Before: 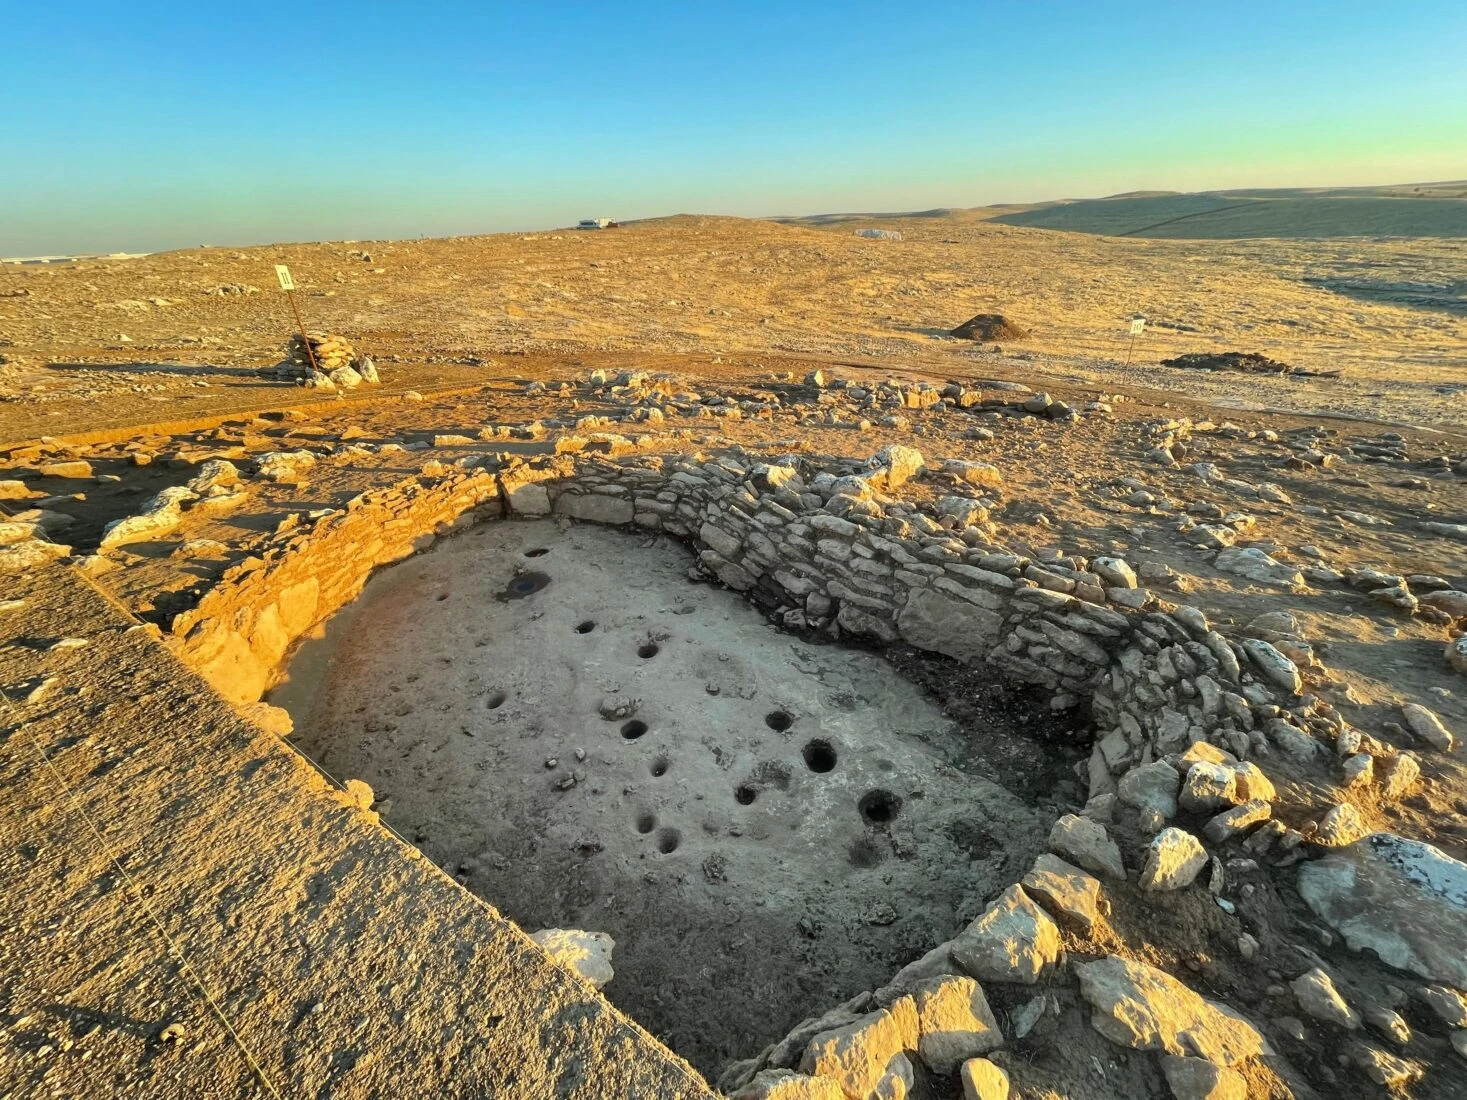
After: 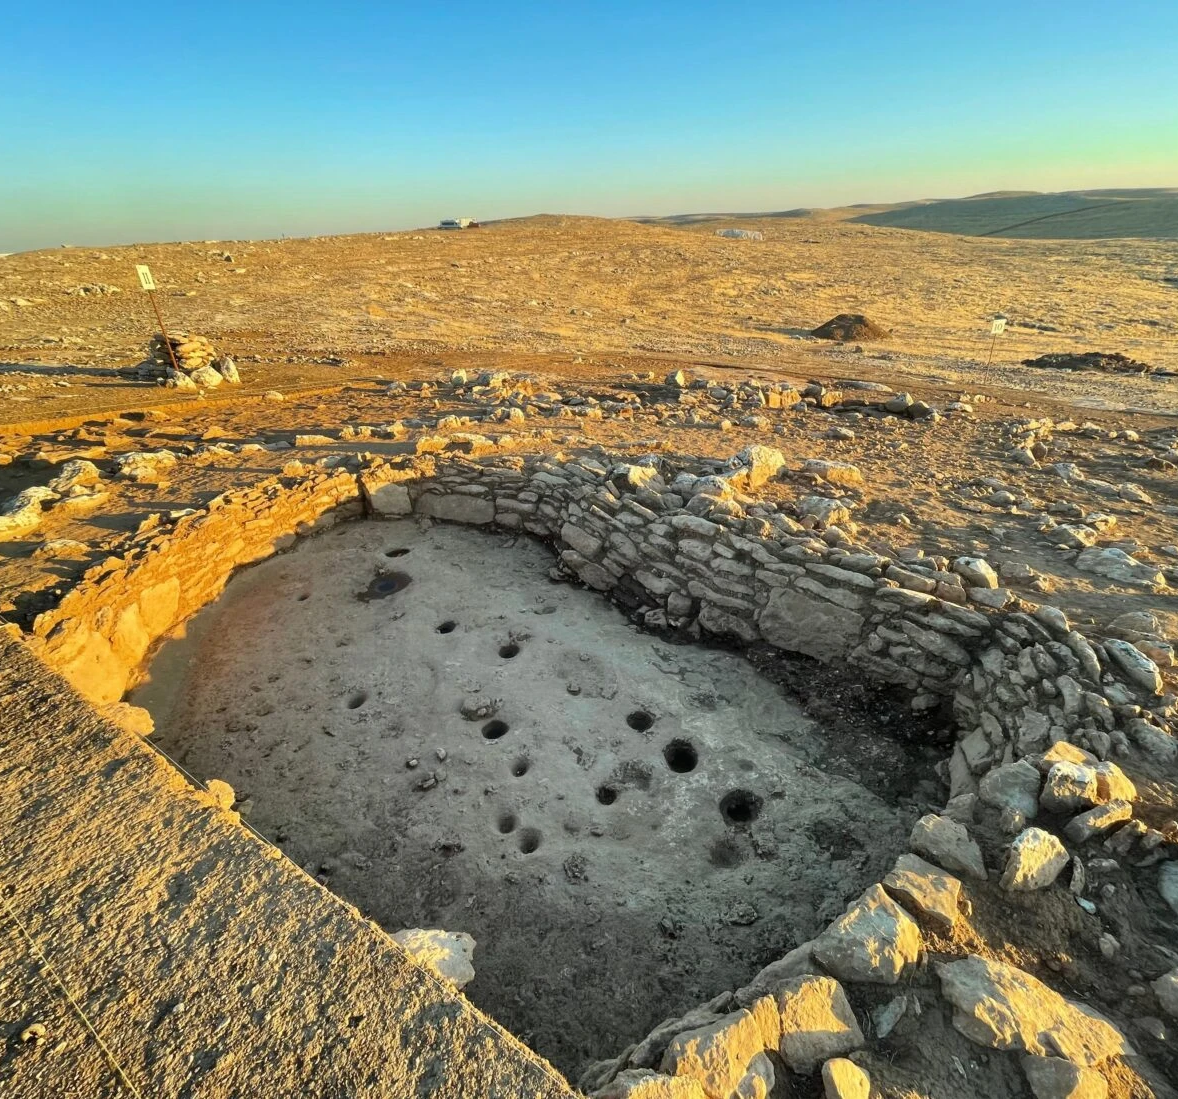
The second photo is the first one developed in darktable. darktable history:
crop and rotate: left 9.54%, right 10.131%
